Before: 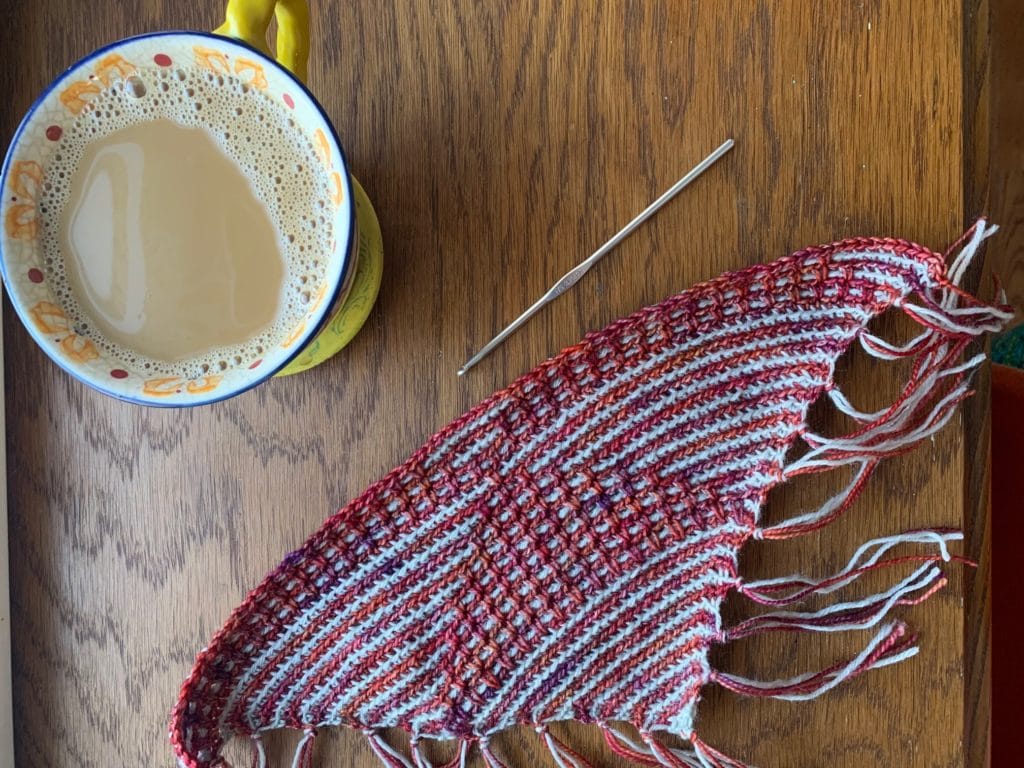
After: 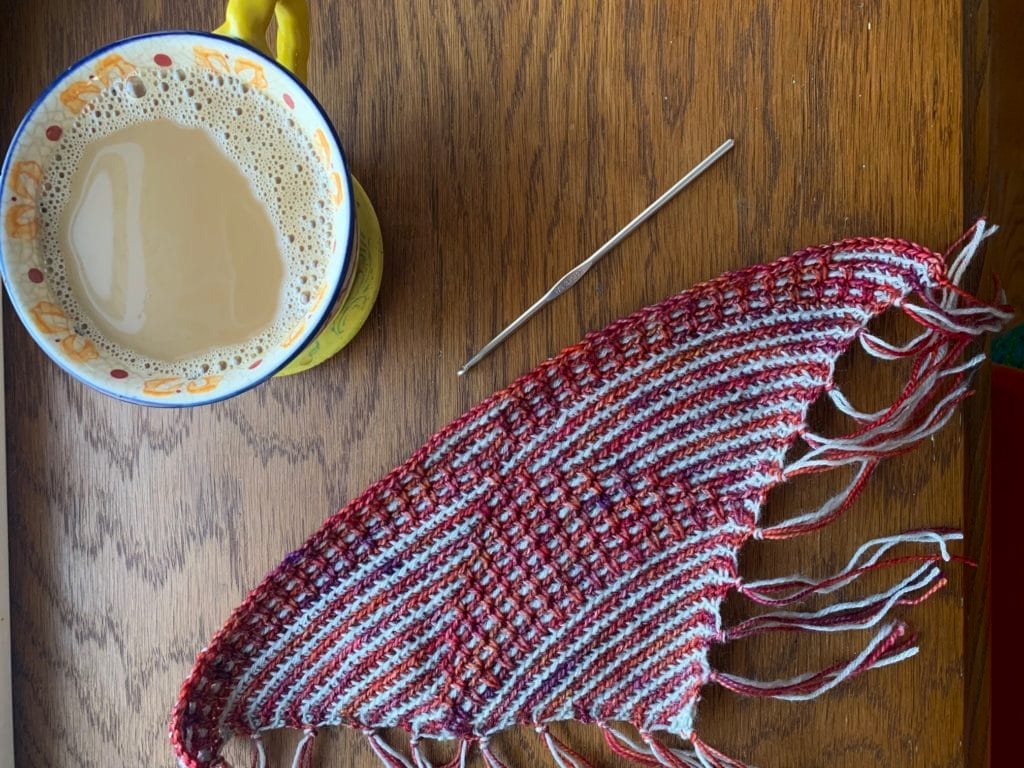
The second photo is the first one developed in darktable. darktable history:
shadows and highlights: shadows -70.09, highlights 36.55, soften with gaussian
